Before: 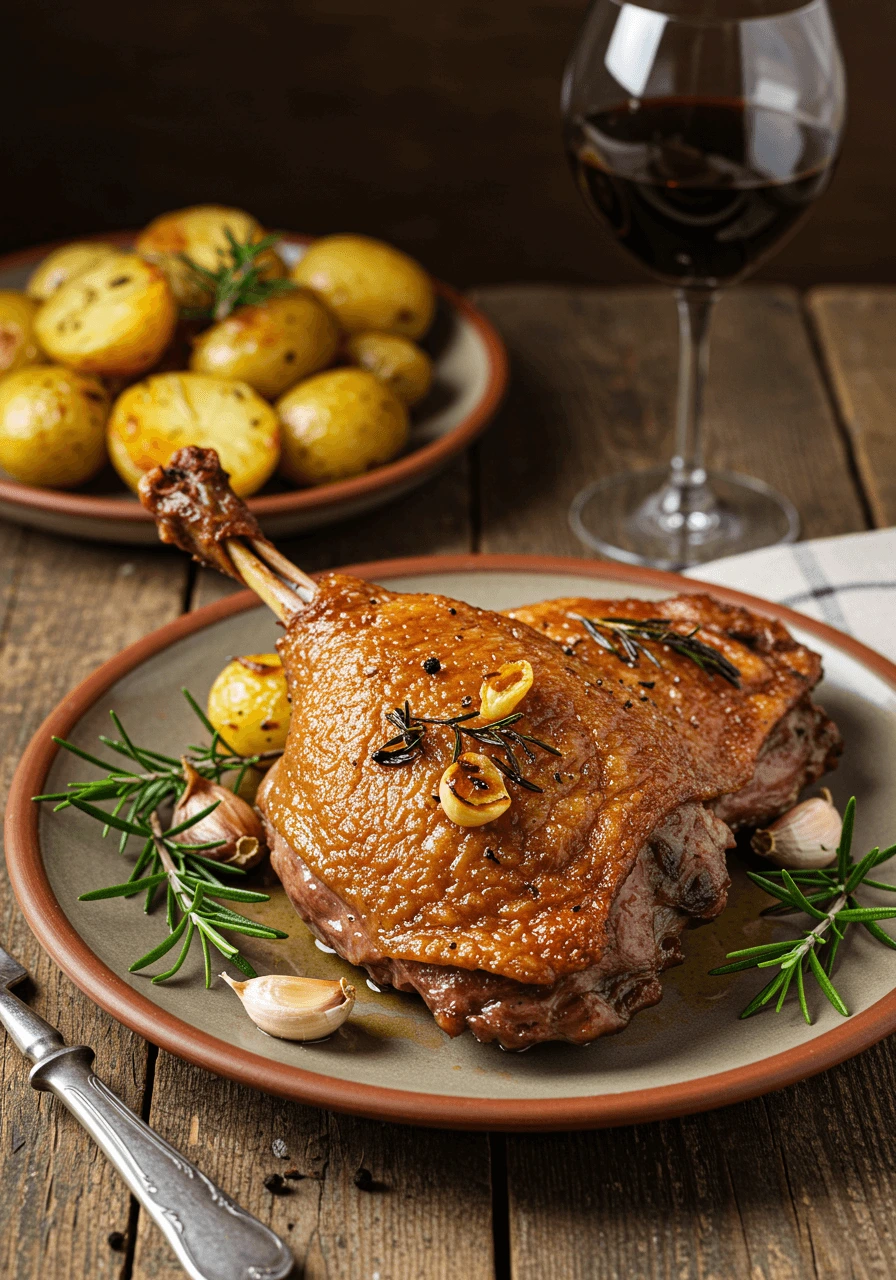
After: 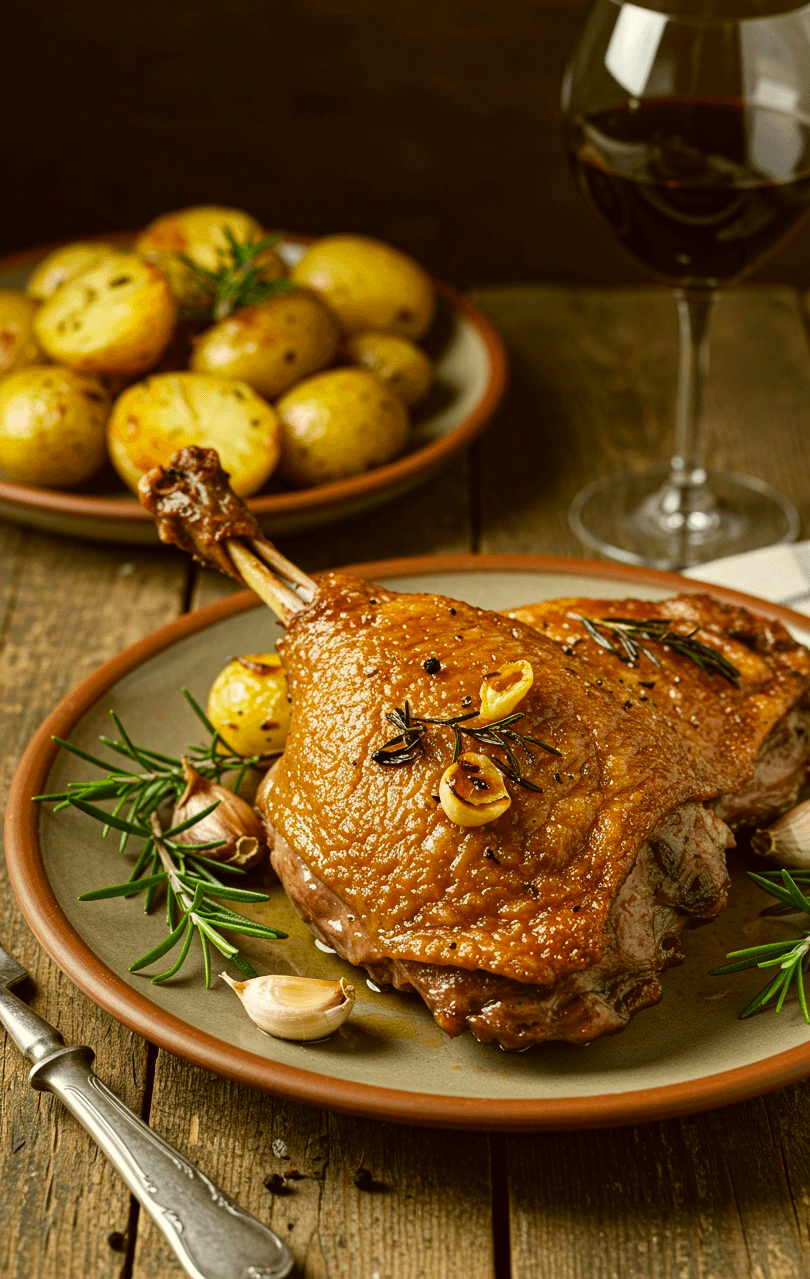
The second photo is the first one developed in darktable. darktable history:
crop: right 9.509%, bottom 0.031%
color correction: highlights a* -1.43, highlights b* 10.12, shadows a* 0.395, shadows b* 19.35
